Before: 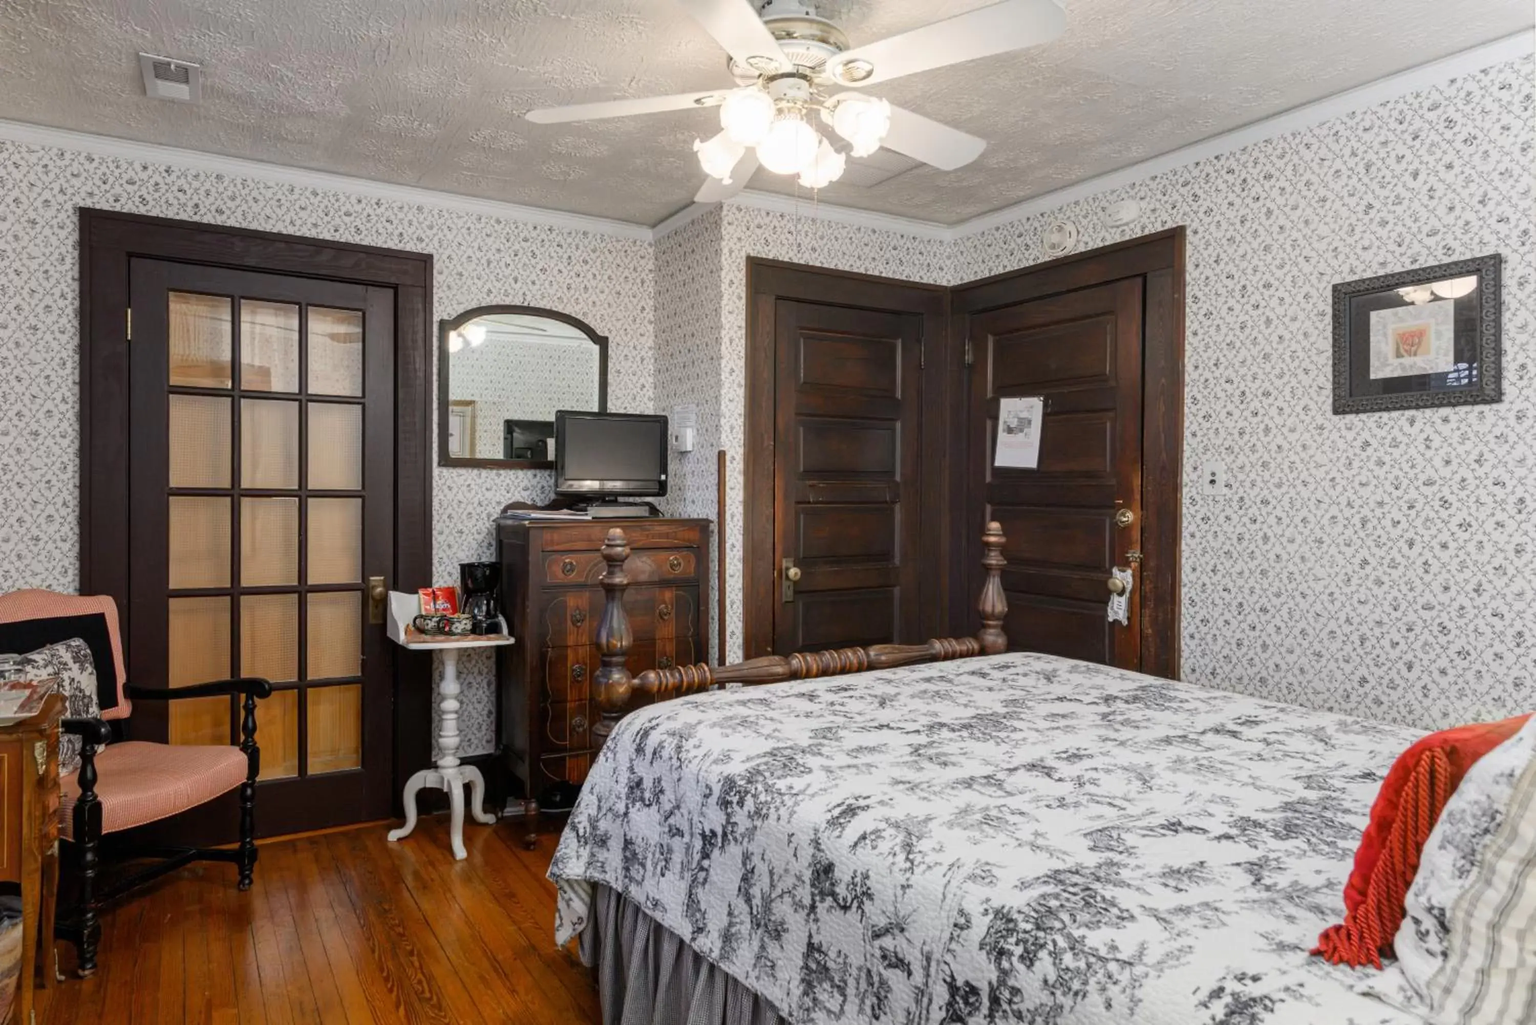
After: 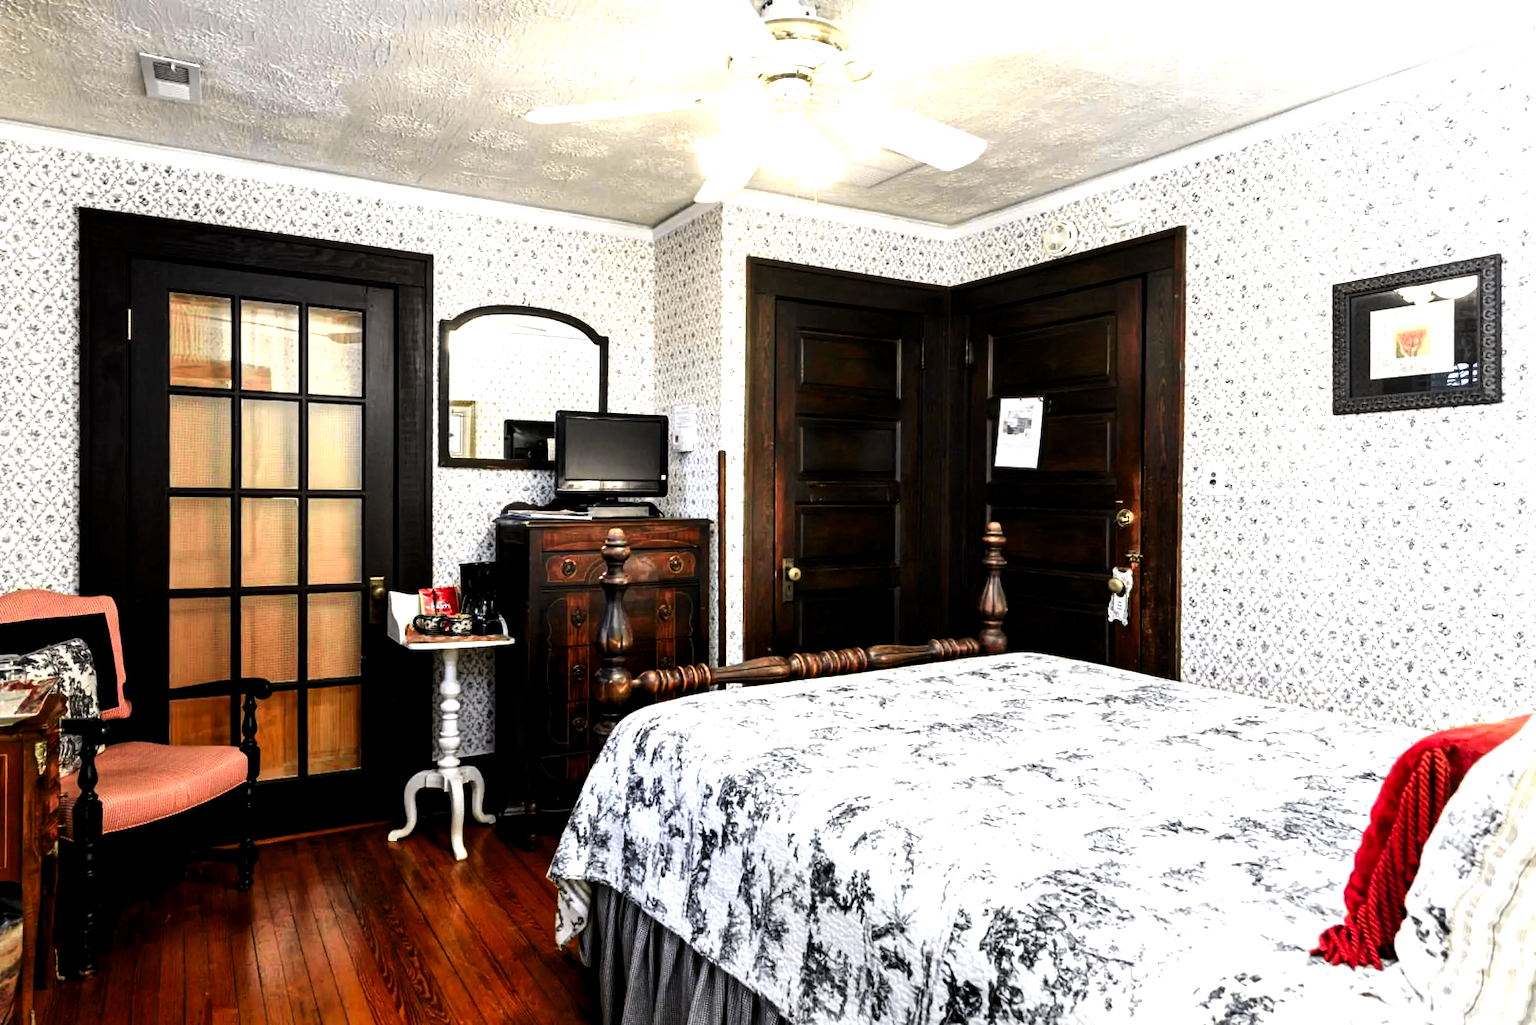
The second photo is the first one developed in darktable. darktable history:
levels: levels [0.044, 0.475, 0.791]
tone curve: curves: ch0 [(0, 0.01) (0.133, 0.057) (0.338, 0.327) (0.494, 0.55) (0.726, 0.807) (1, 1)]; ch1 [(0, 0) (0.346, 0.324) (0.45, 0.431) (0.5, 0.5) (0.522, 0.517) (0.543, 0.578) (1, 1)]; ch2 [(0, 0) (0.44, 0.424) (0.501, 0.499) (0.564, 0.611) (0.622, 0.667) (0.707, 0.746) (1, 1)], color space Lab, independent channels, preserve colors none
